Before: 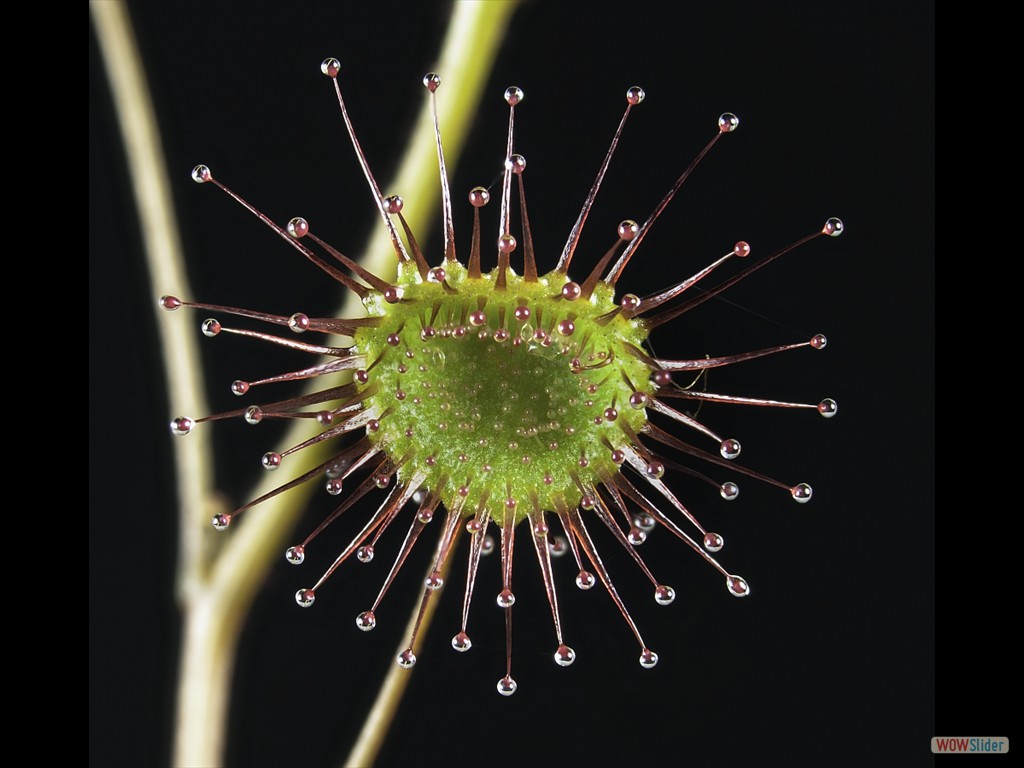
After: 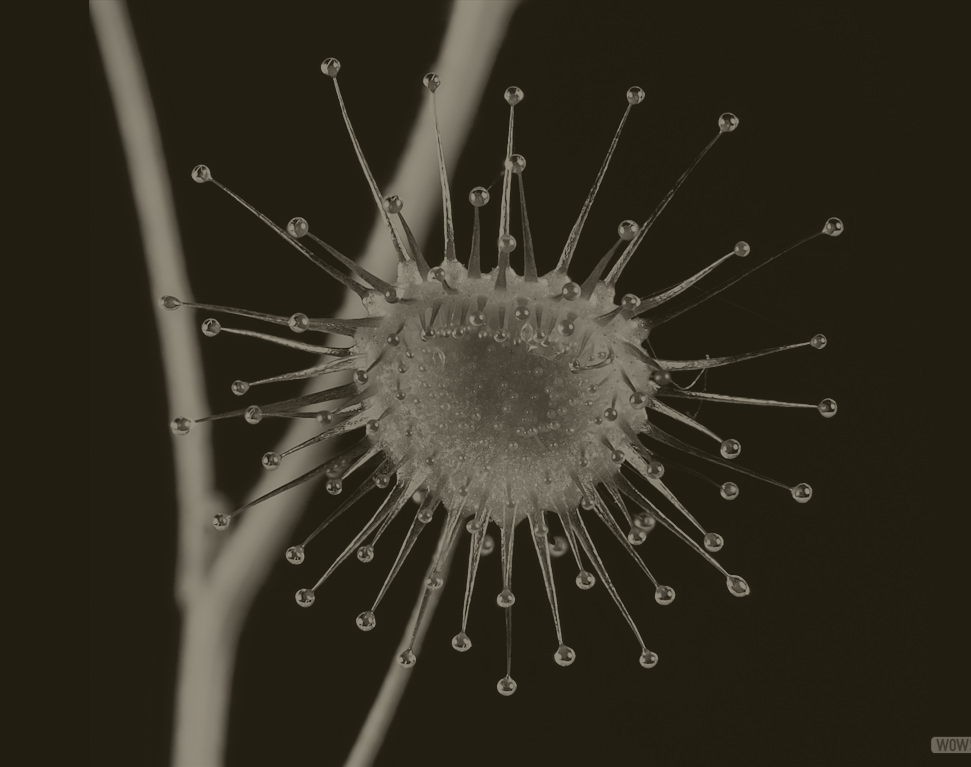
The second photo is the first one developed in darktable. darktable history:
crop and rotate: right 5.167%
filmic rgb: black relative exposure -7.65 EV, white relative exposure 4.56 EV, hardness 3.61
shadows and highlights: shadows 25, highlights -25
colorize: hue 41.44°, saturation 22%, source mix 60%, lightness 10.61%
white balance: red 0.924, blue 1.095
